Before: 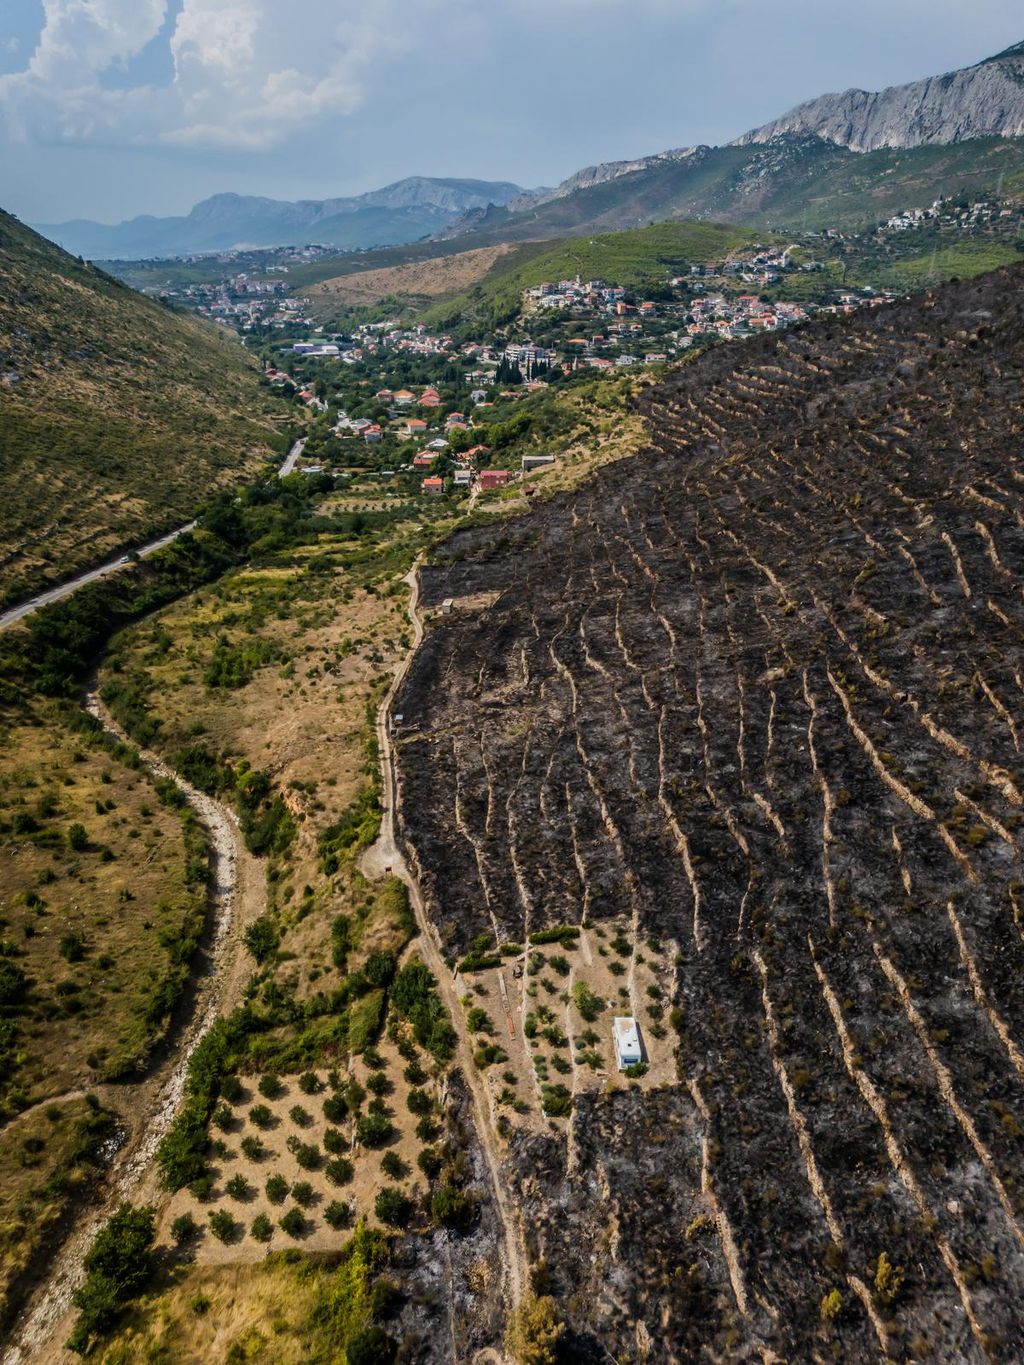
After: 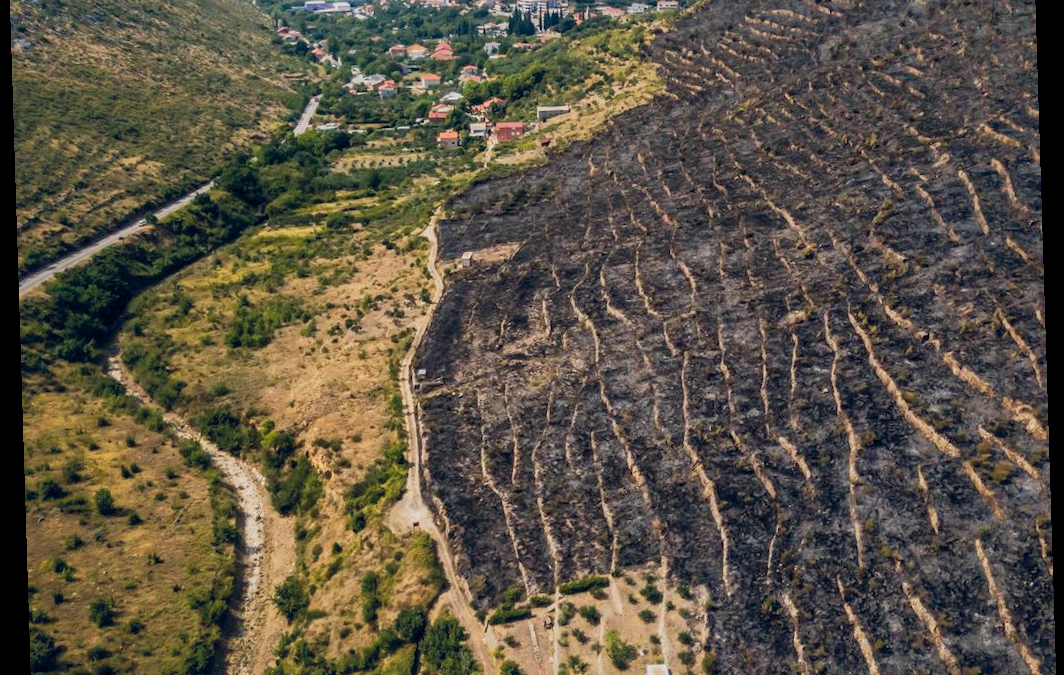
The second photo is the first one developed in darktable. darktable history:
crop and rotate: top 26.056%, bottom 25.543%
color balance rgb: shadows lift › hue 87.51°, highlights gain › chroma 1.62%, highlights gain › hue 55.1°, global offset › chroma 0.06%, global offset › hue 253.66°, linear chroma grading › global chroma 0.5%
base curve: curves: ch0 [(0, 0) (0.088, 0.125) (0.176, 0.251) (0.354, 0.501) (0.613, 0.749) (1, 0.877)], preserve colors none
rotate and perspective: rotation -1.77°, lens shift (horizontal) 0.004, automatic cropping off
shadows and highlights: on, module defaults
